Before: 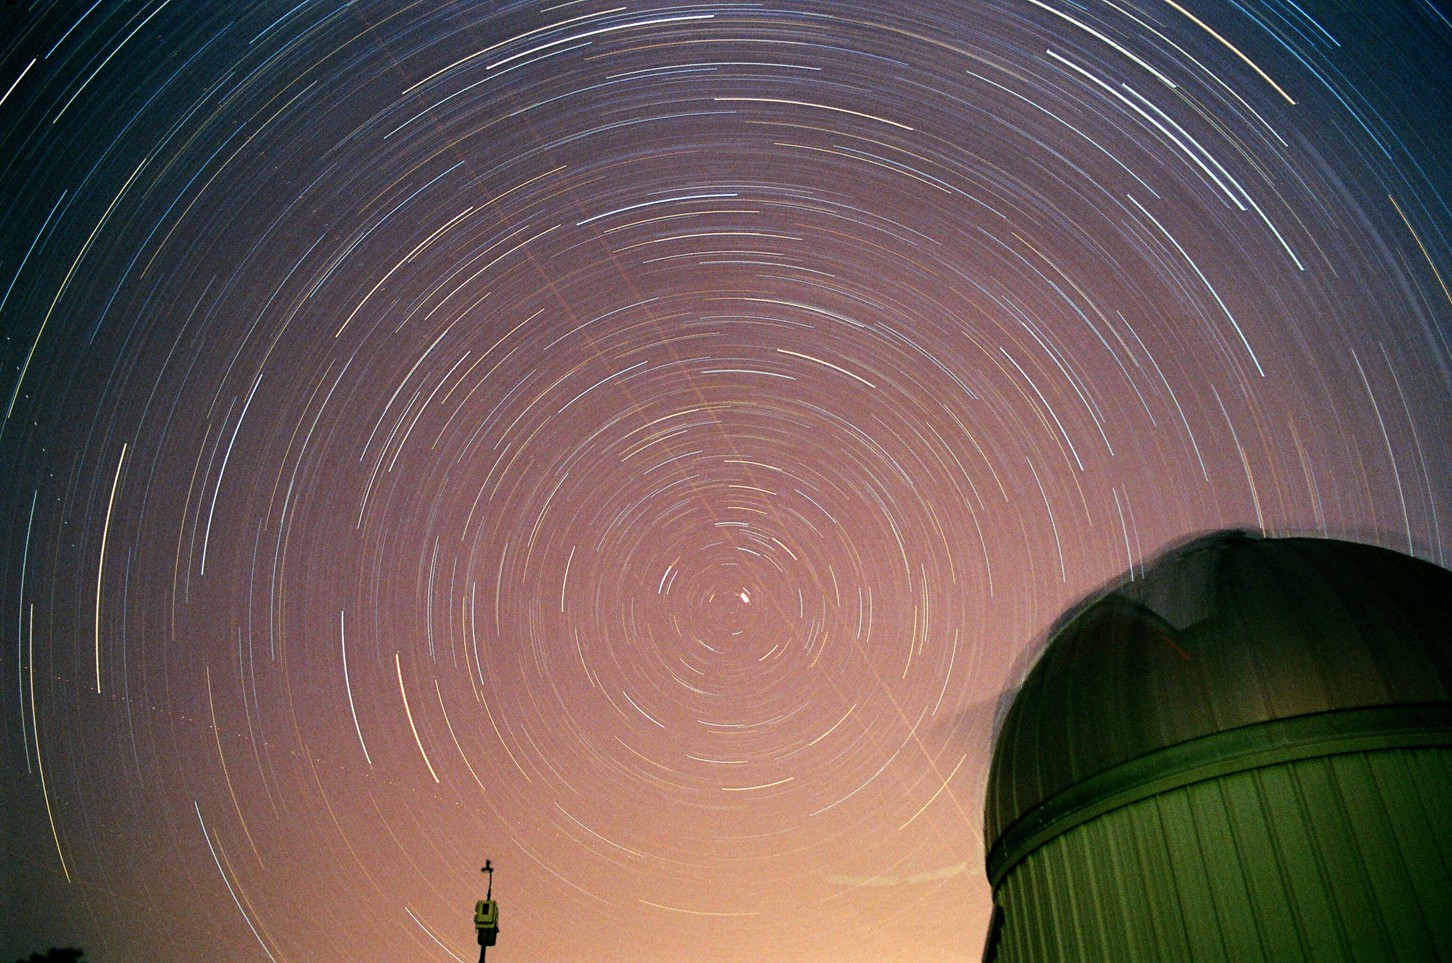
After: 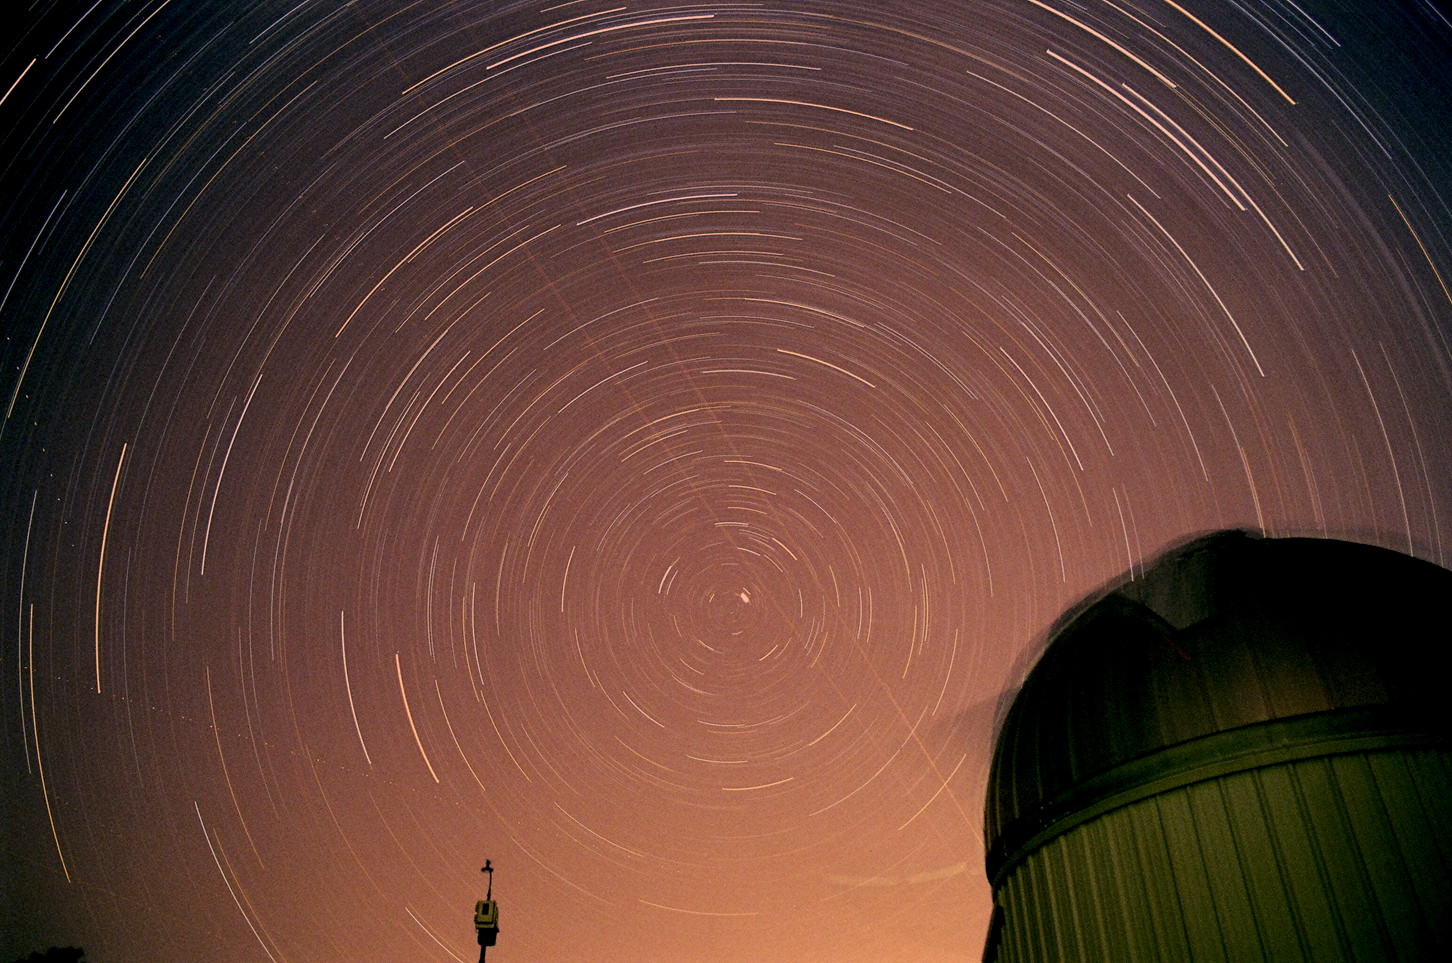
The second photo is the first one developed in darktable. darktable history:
exposure: black level correction 0.009, exposure -0.637 EV, compensate highlight preservation false
color correction: highlights a* 40, highlights b* 40, saturation 0.69
